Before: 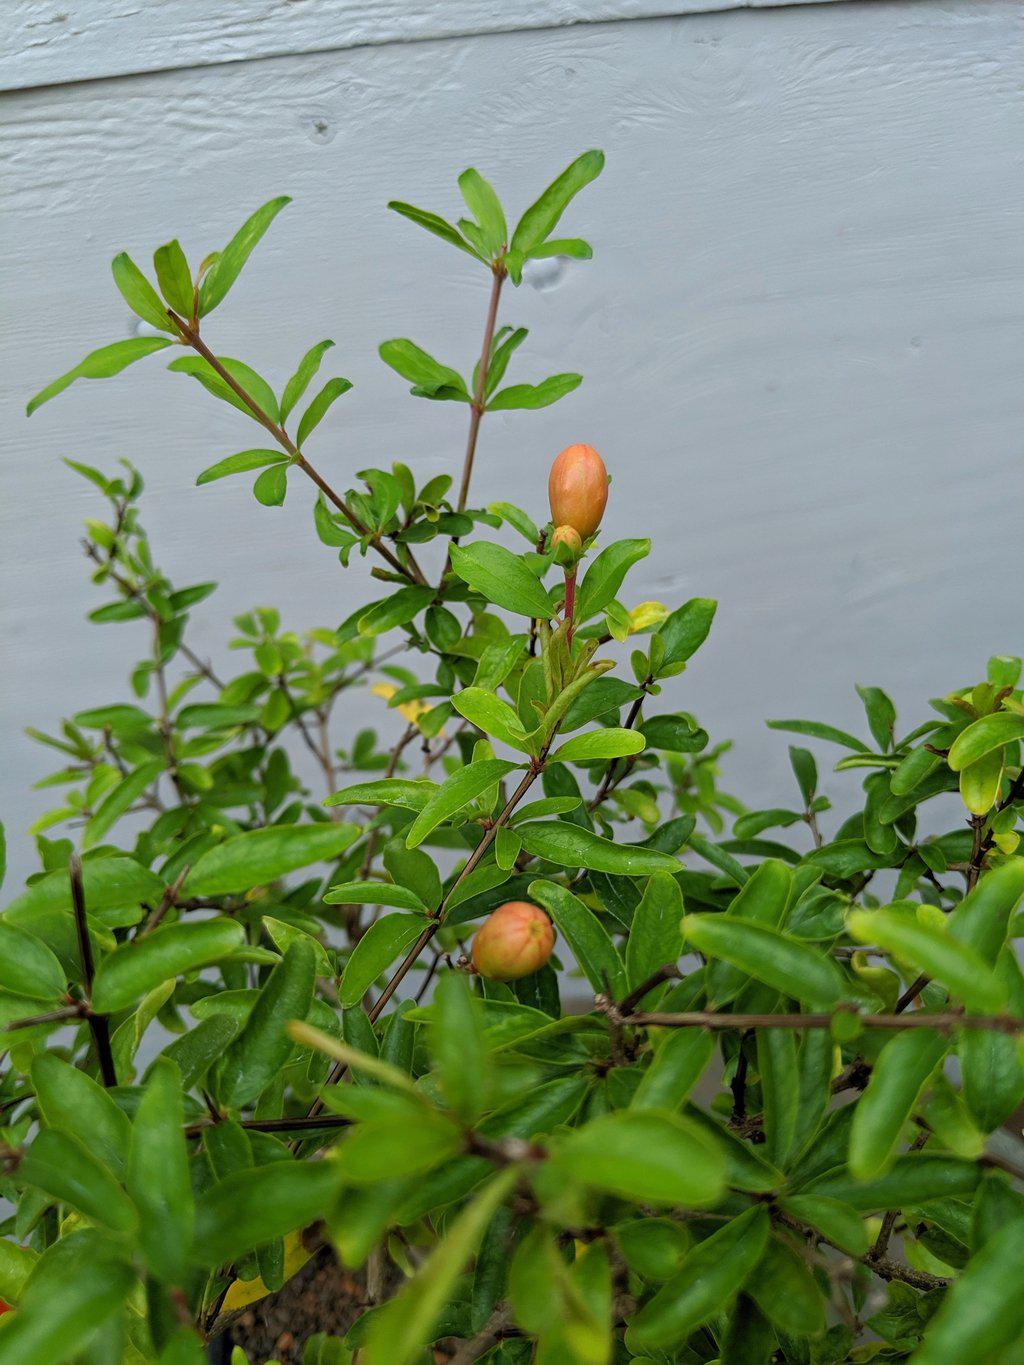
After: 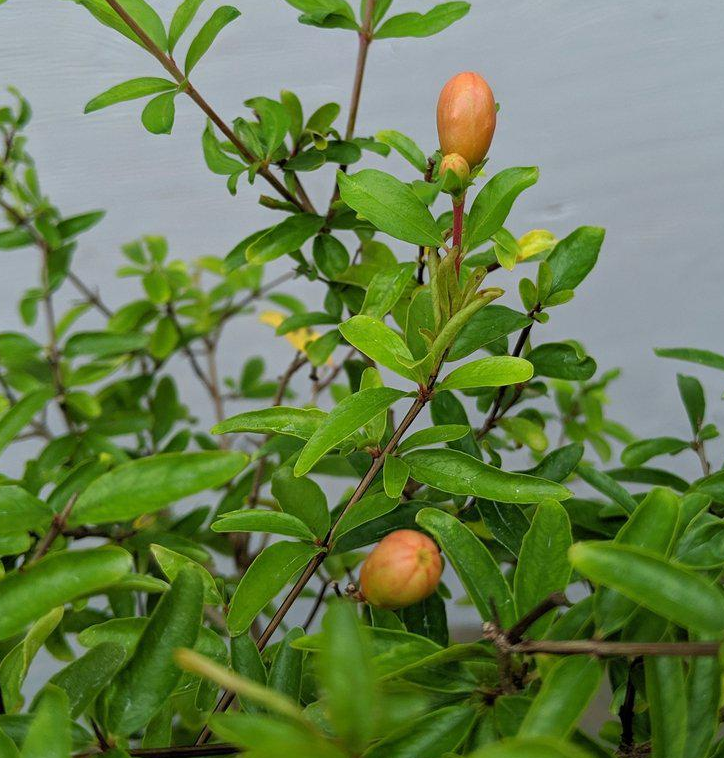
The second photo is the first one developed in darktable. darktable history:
crop: left 10.941%, top 27.303%, right 18.273%, bottom 17.147%
